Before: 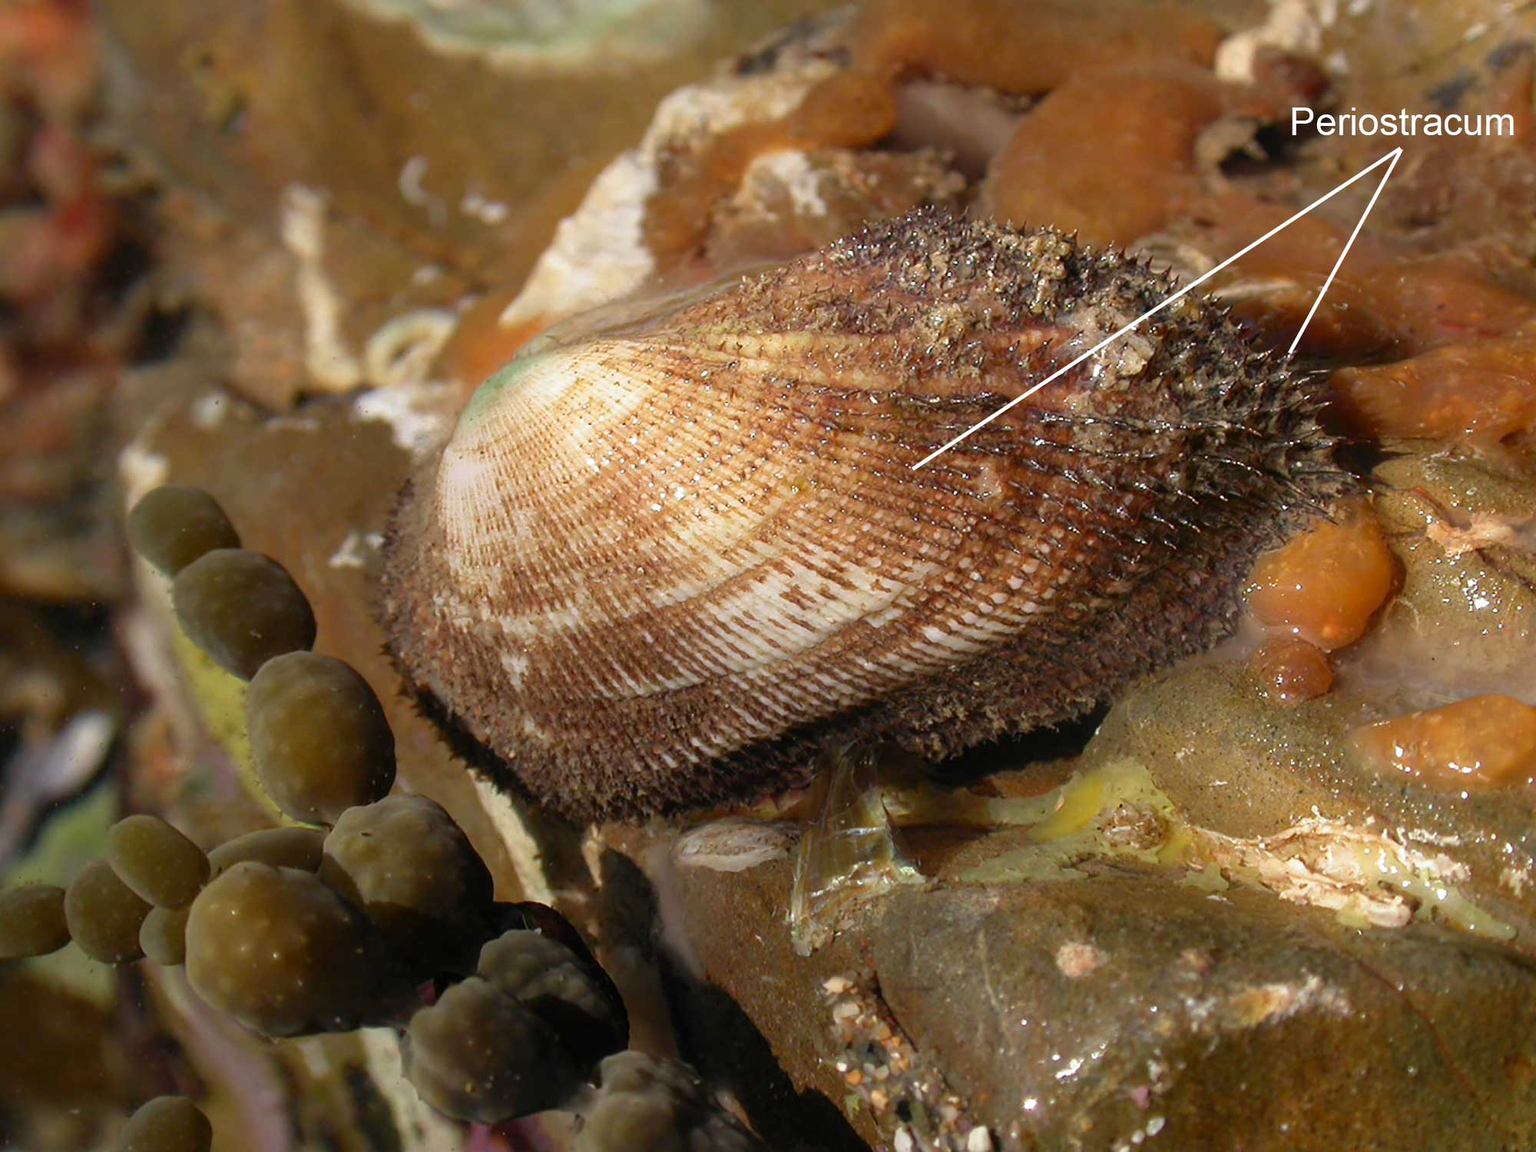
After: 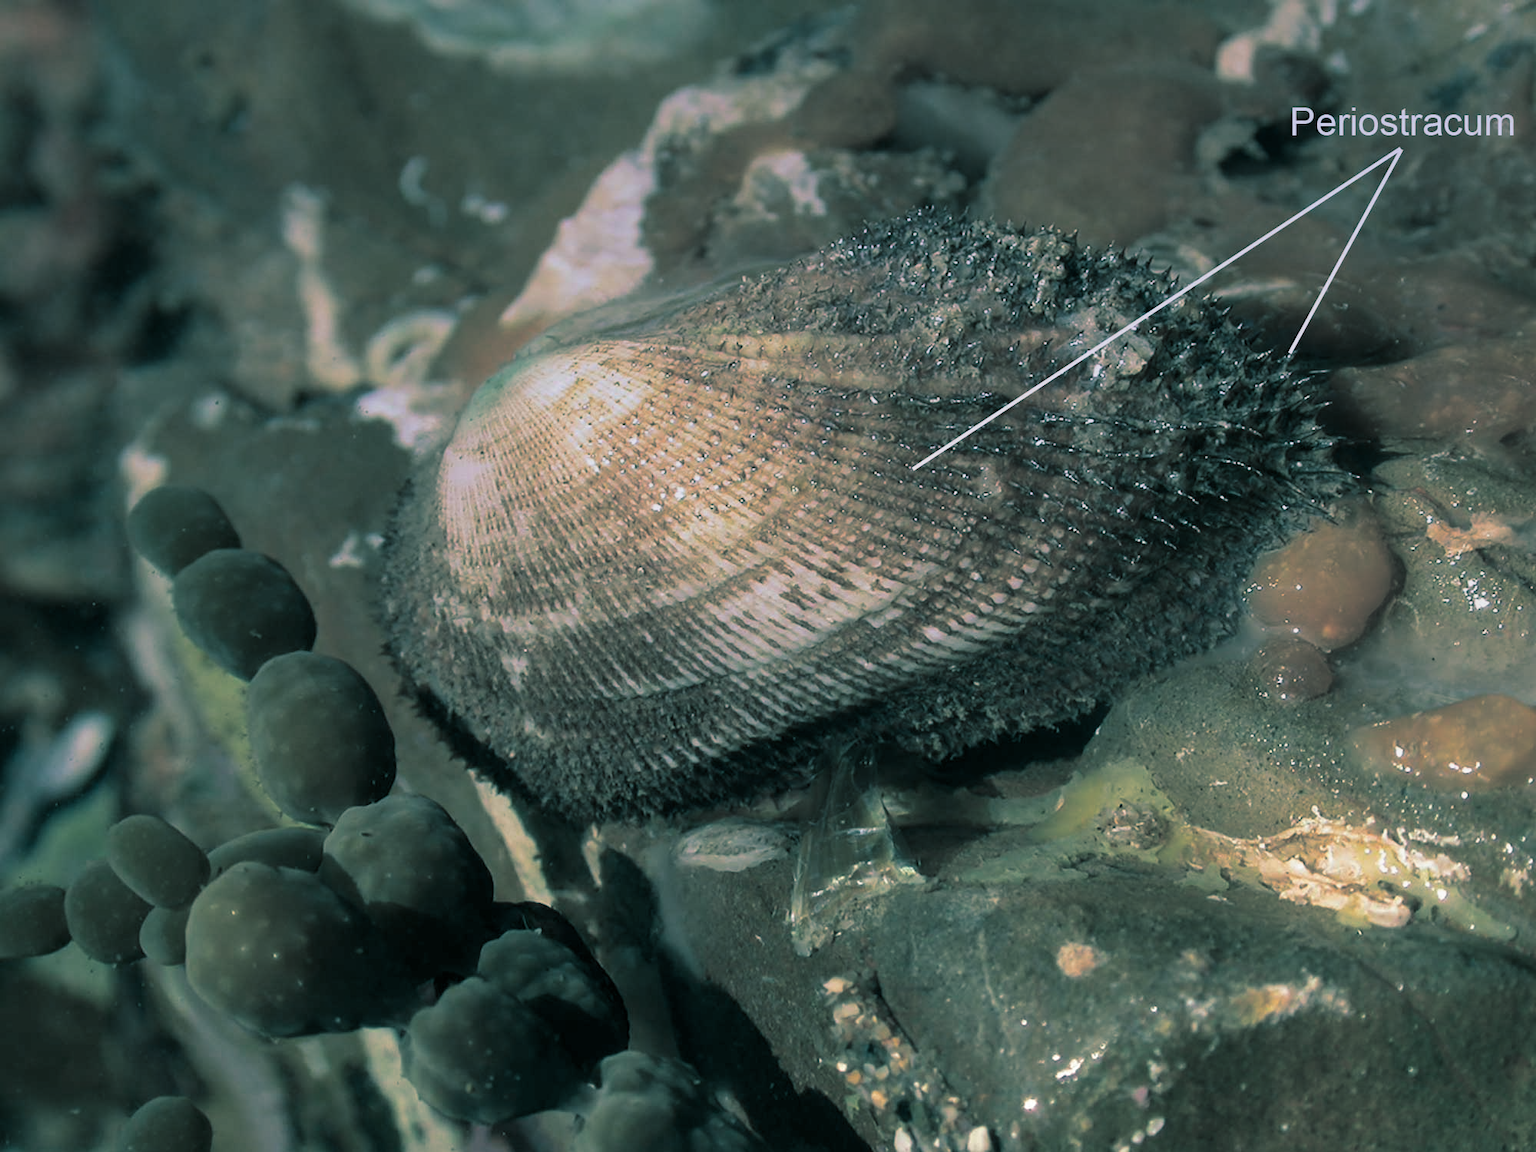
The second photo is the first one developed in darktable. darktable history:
graduated density: hue 238.83°, saturation 50%
split-toning: shadows › hue 186.43°, highlights › hue 49.29°, compress 30.29%
